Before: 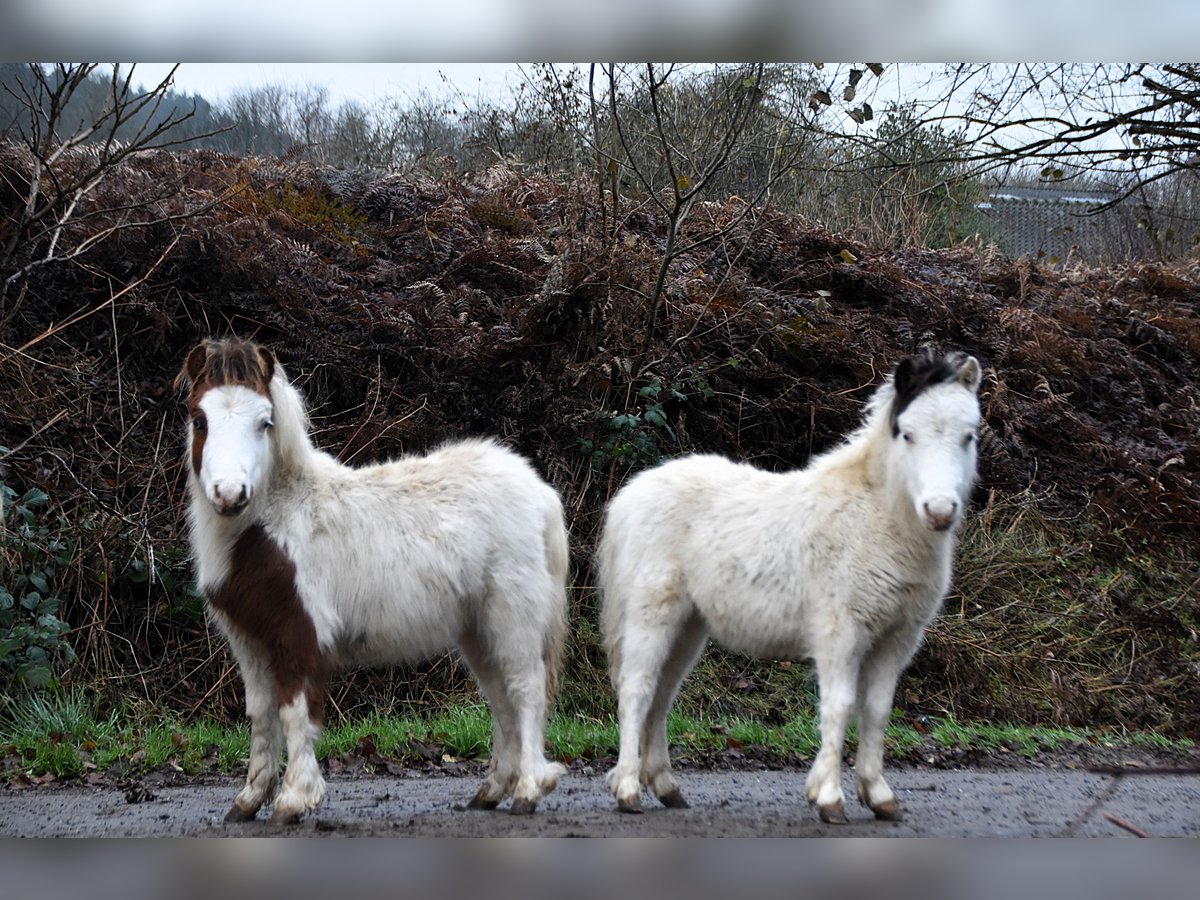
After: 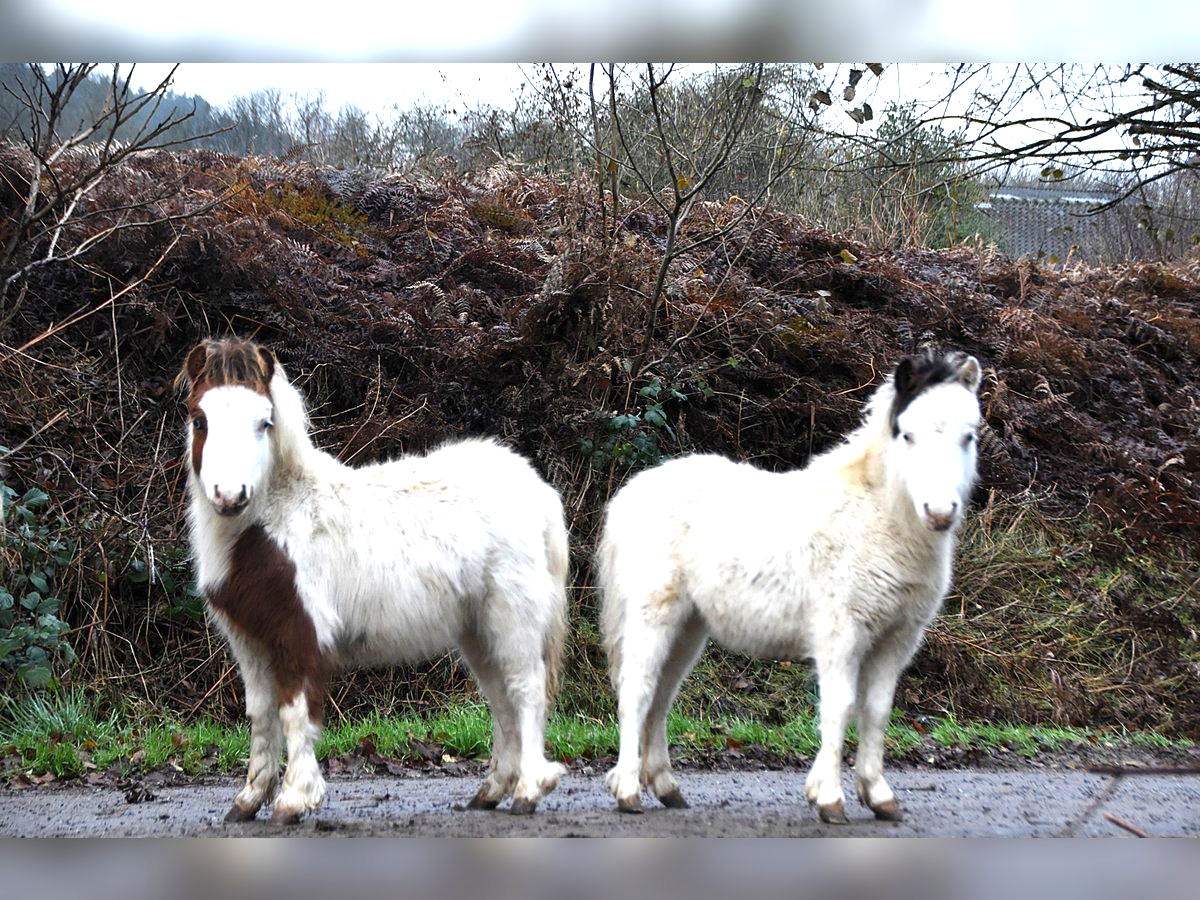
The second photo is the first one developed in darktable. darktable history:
shadows and highlights: radius 121.13, shadows 21.4, white point adjustment -9.72, highlights -14.39, soften with gaussian
exposure: black level correction 0, exposure 1.2 EV, compensate highlight preservation false
